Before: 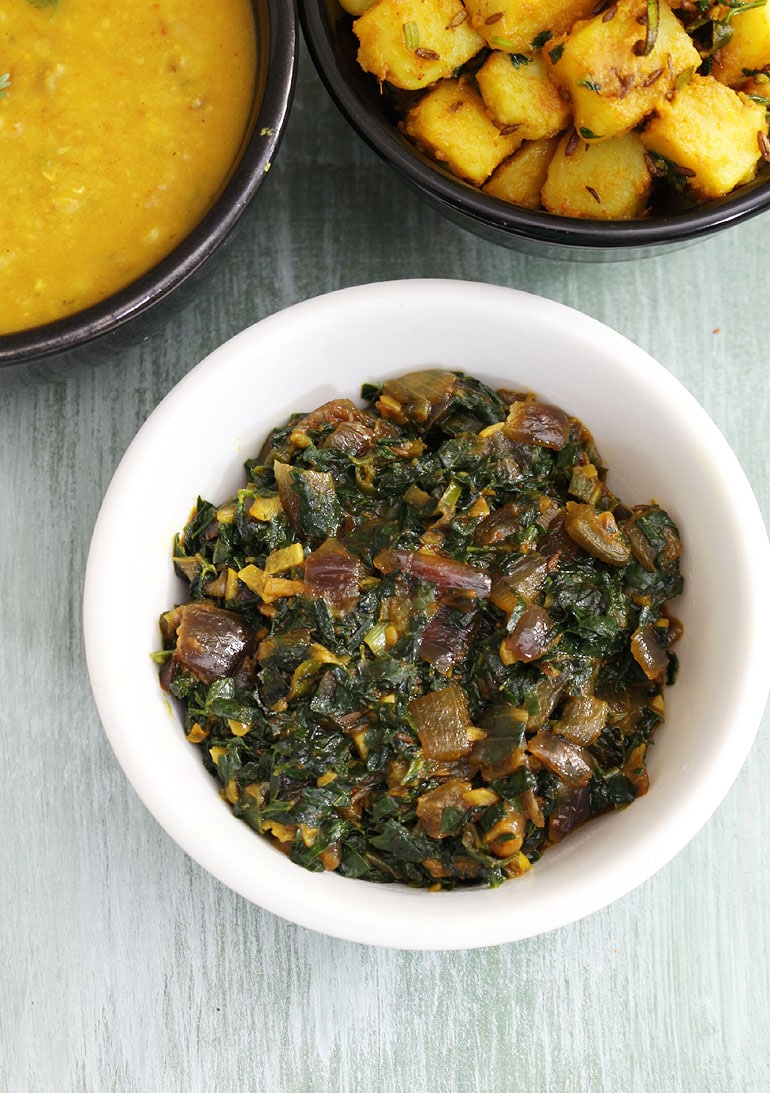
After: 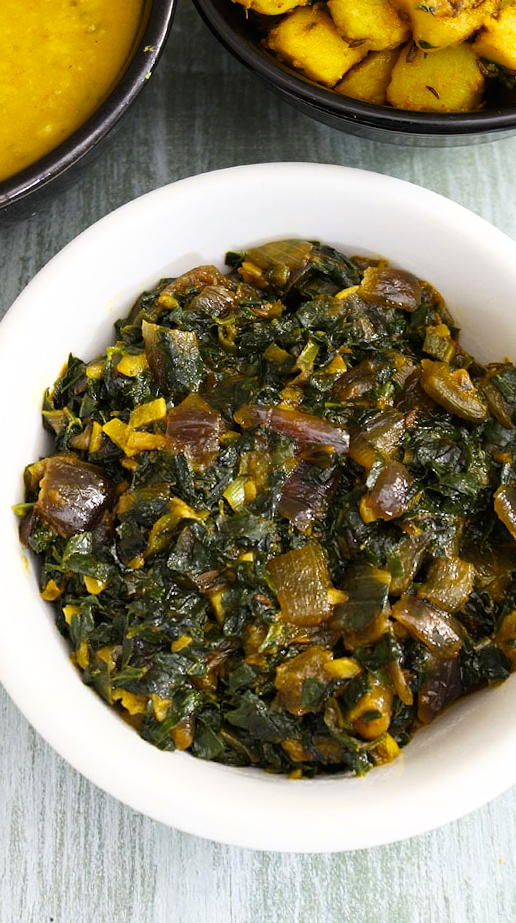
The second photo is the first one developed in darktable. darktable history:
color contrast: green-magenta contrast 0.85, blue-yellow contrast 1.25, unbound 0
rgb curve: curves: ch0 [(0, 0) (0.078, 0.051) (0.929, 0.956) (1, 1)], compensate middle gray true
crop: left 9.929%, top 3.475%, right 9.188%, bottom 9.529%
rotate and perspective: rotation 0.72°, lens shift (vertical) -0.352, lens shift (horizontal) -0.051, crop left 0.152, crop right 0.859, crop top 0.019, crop bottom 0.964
